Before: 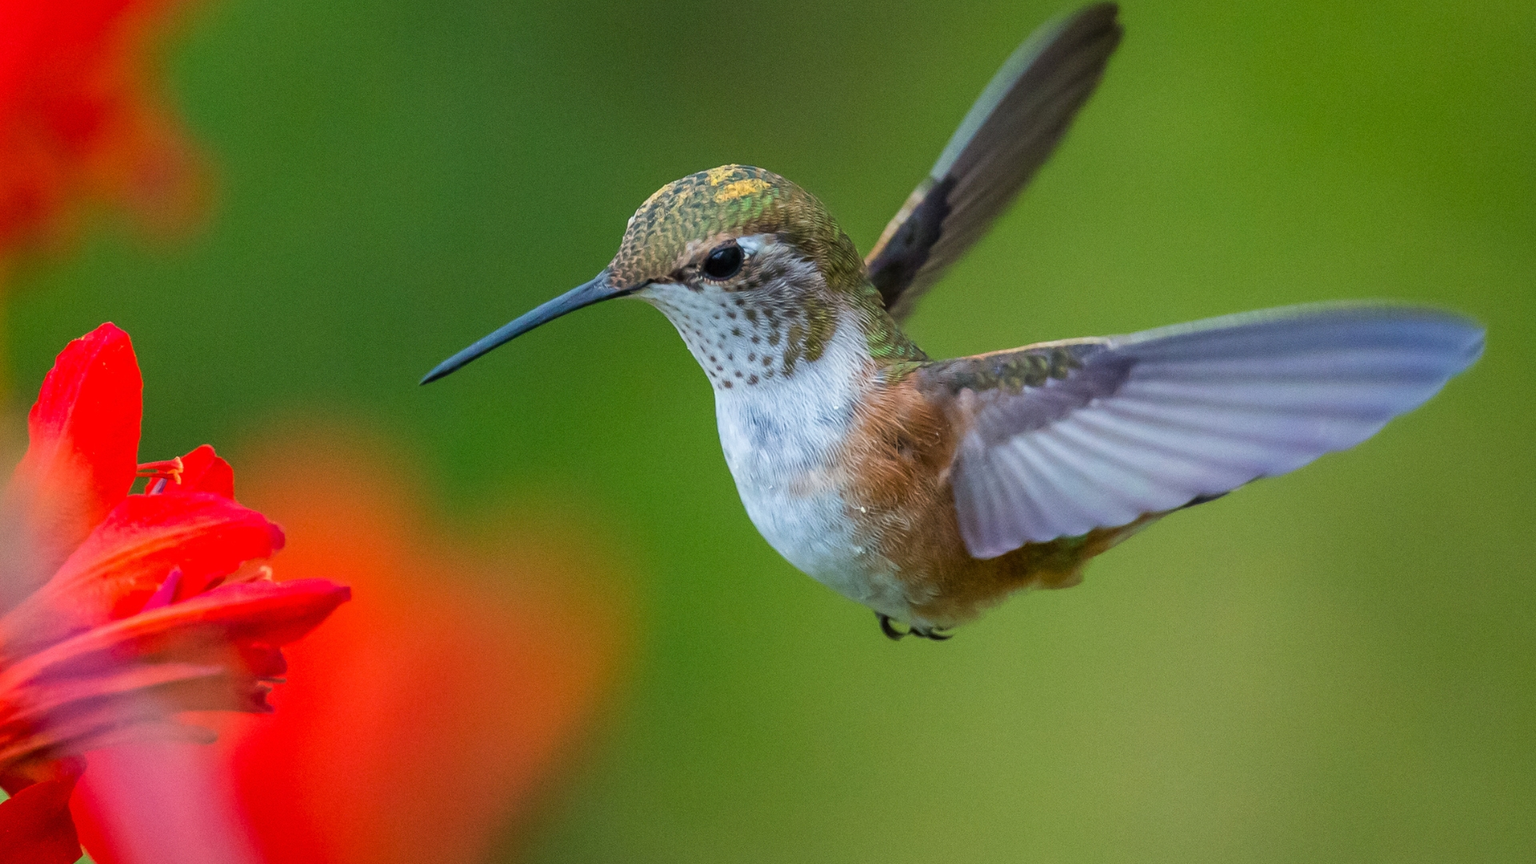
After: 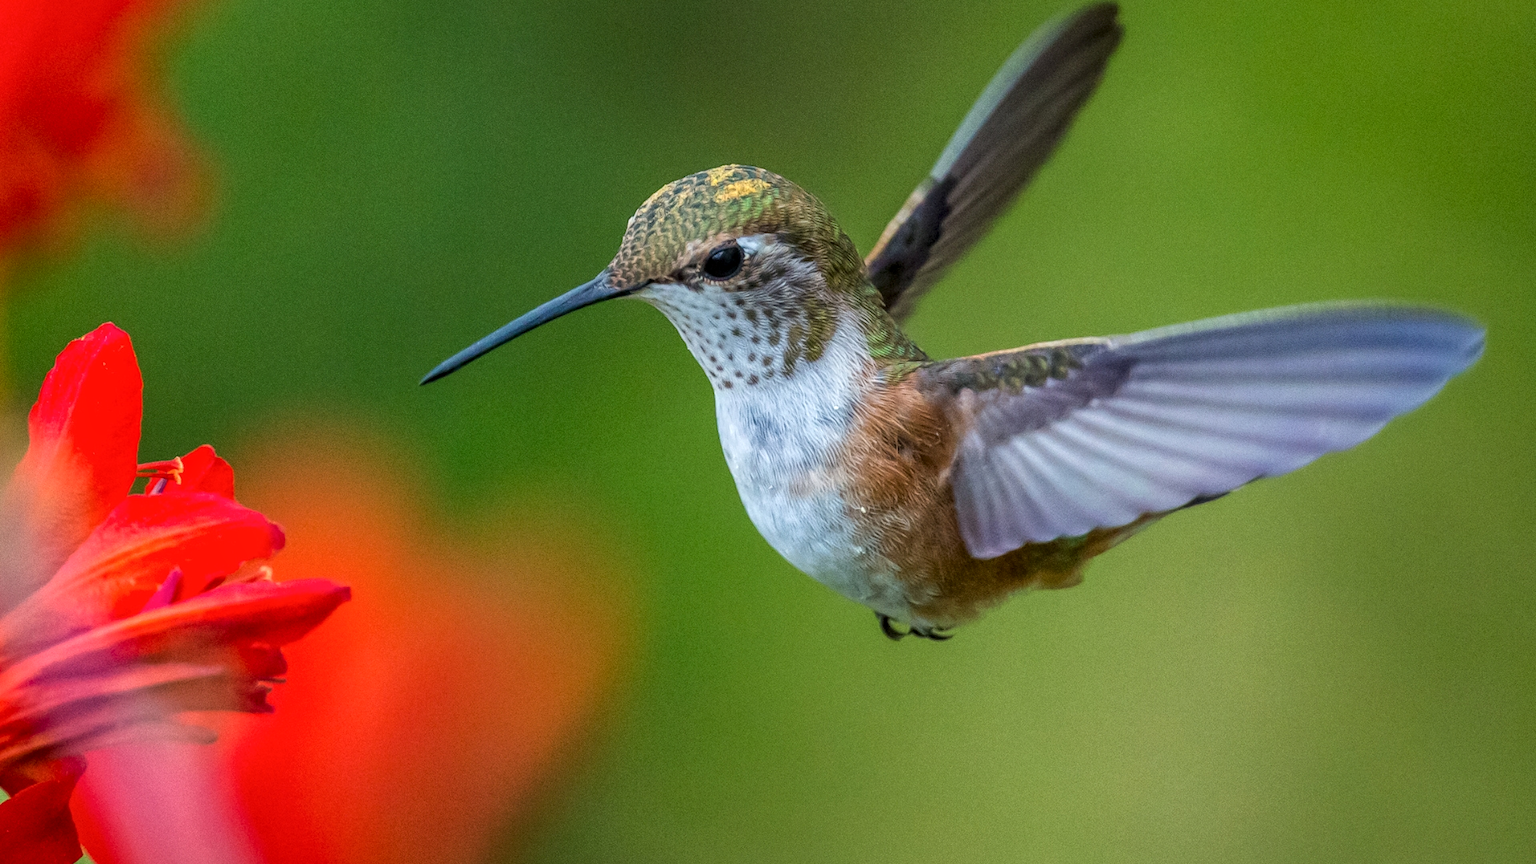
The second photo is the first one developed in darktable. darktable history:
local contrast: highlights 92%, shadows 89%, detail 160%, midtone range 0.2
